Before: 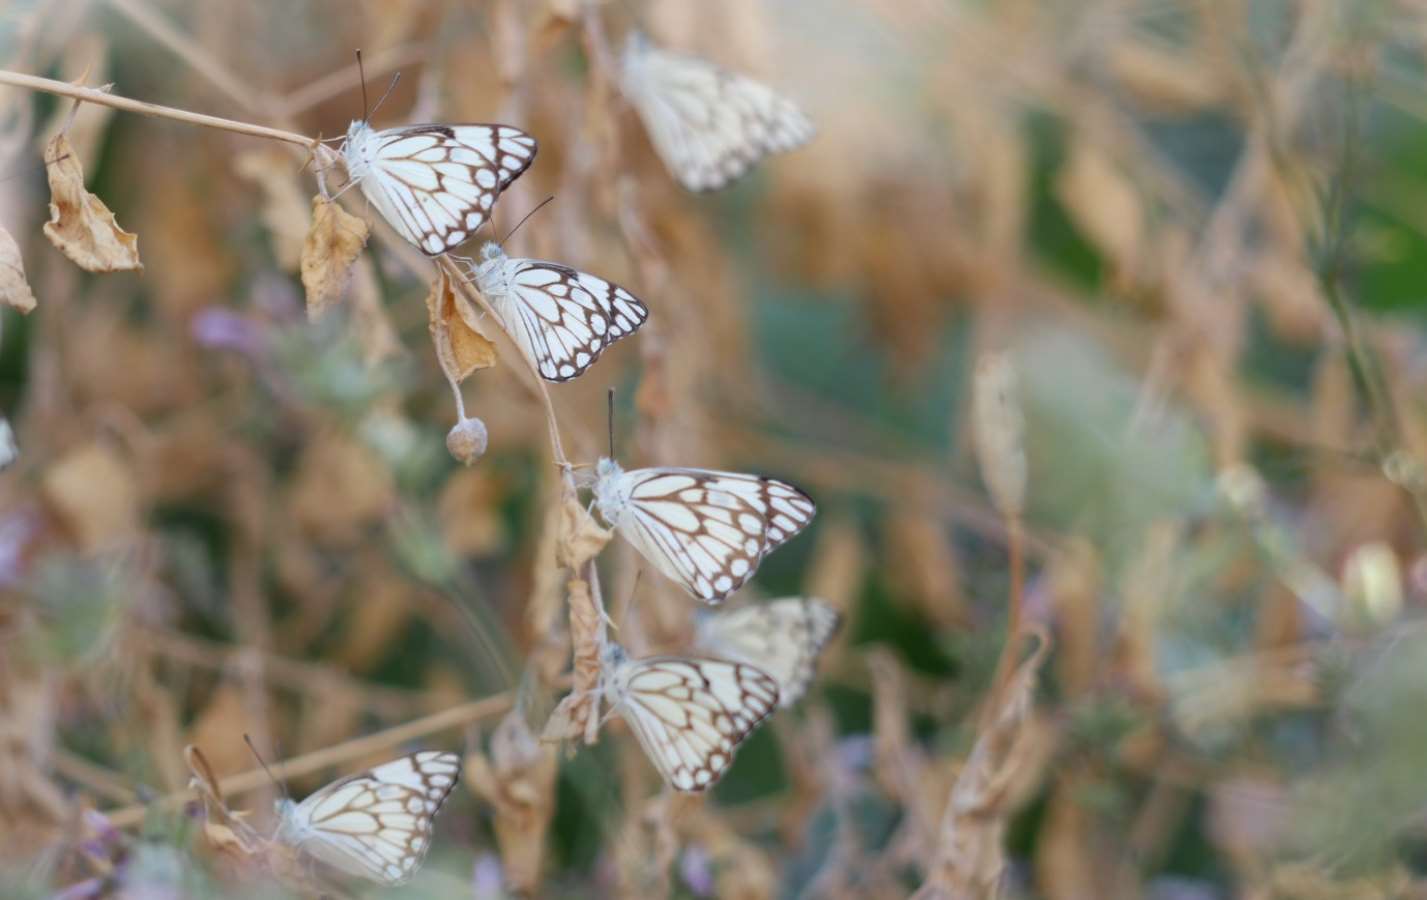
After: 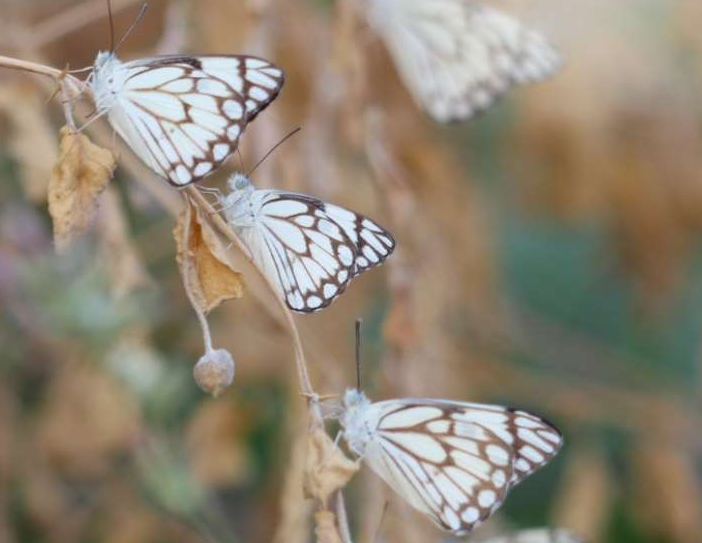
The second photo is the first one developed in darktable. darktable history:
crop: left 17.751%, top 7.683%, right 33%, bottom 31.894%
